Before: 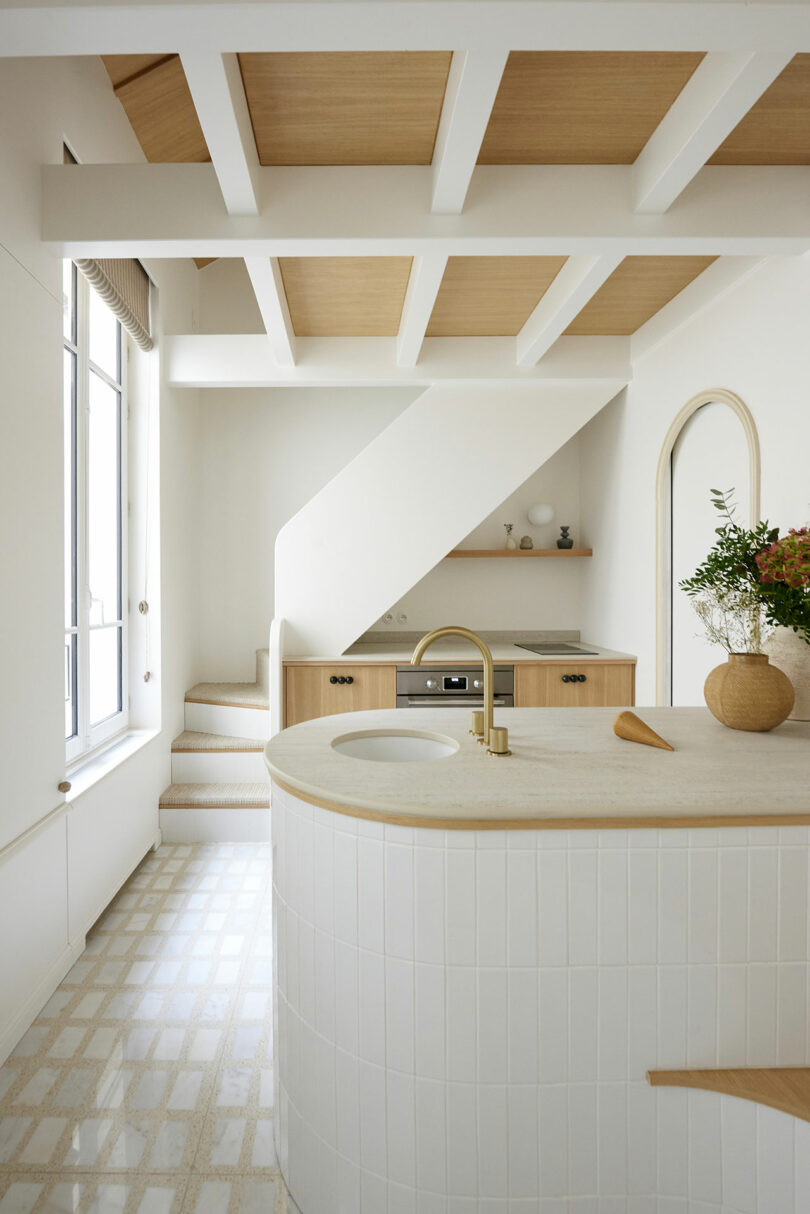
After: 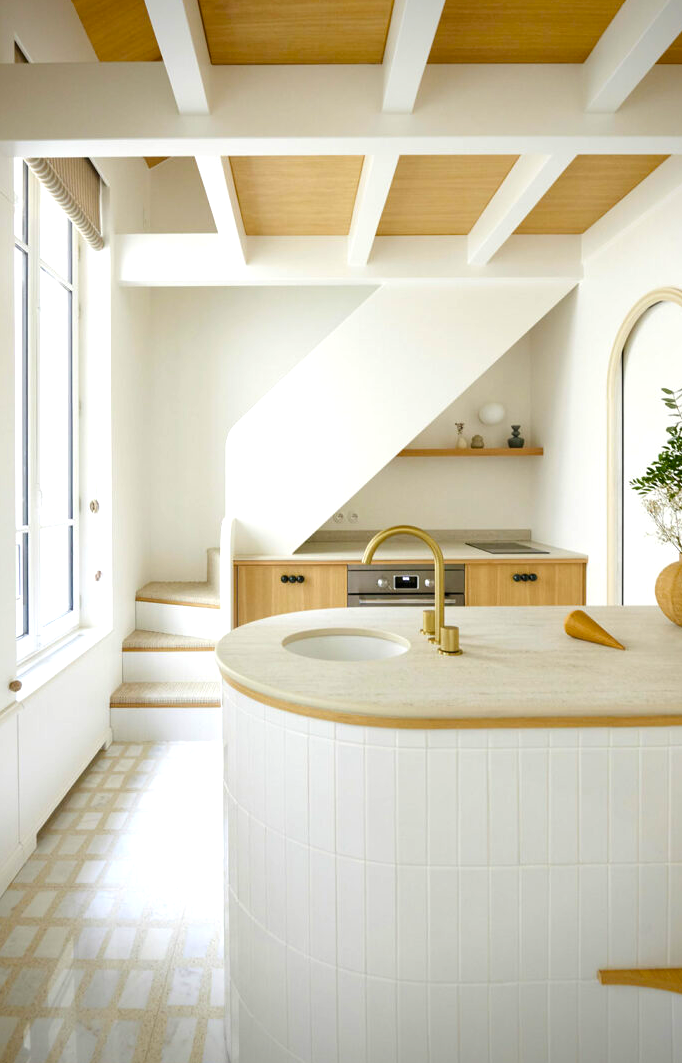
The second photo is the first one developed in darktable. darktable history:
crop: left 6.16%, top 8.37%, right 9.524%, bottom 4.004%
color balance rgb: linear chroma grading › shadows 9.823%, linear chroma grading › highlights 10.395%, linear chroma grading › global chroma 15.331%, linear chroma grading › mid-tones 14.895%, perceptual saturation grading › global saturation 0.473%, perceptual brilliance grading › global brilliance 10.926%
vignetting: saturation 0.372
